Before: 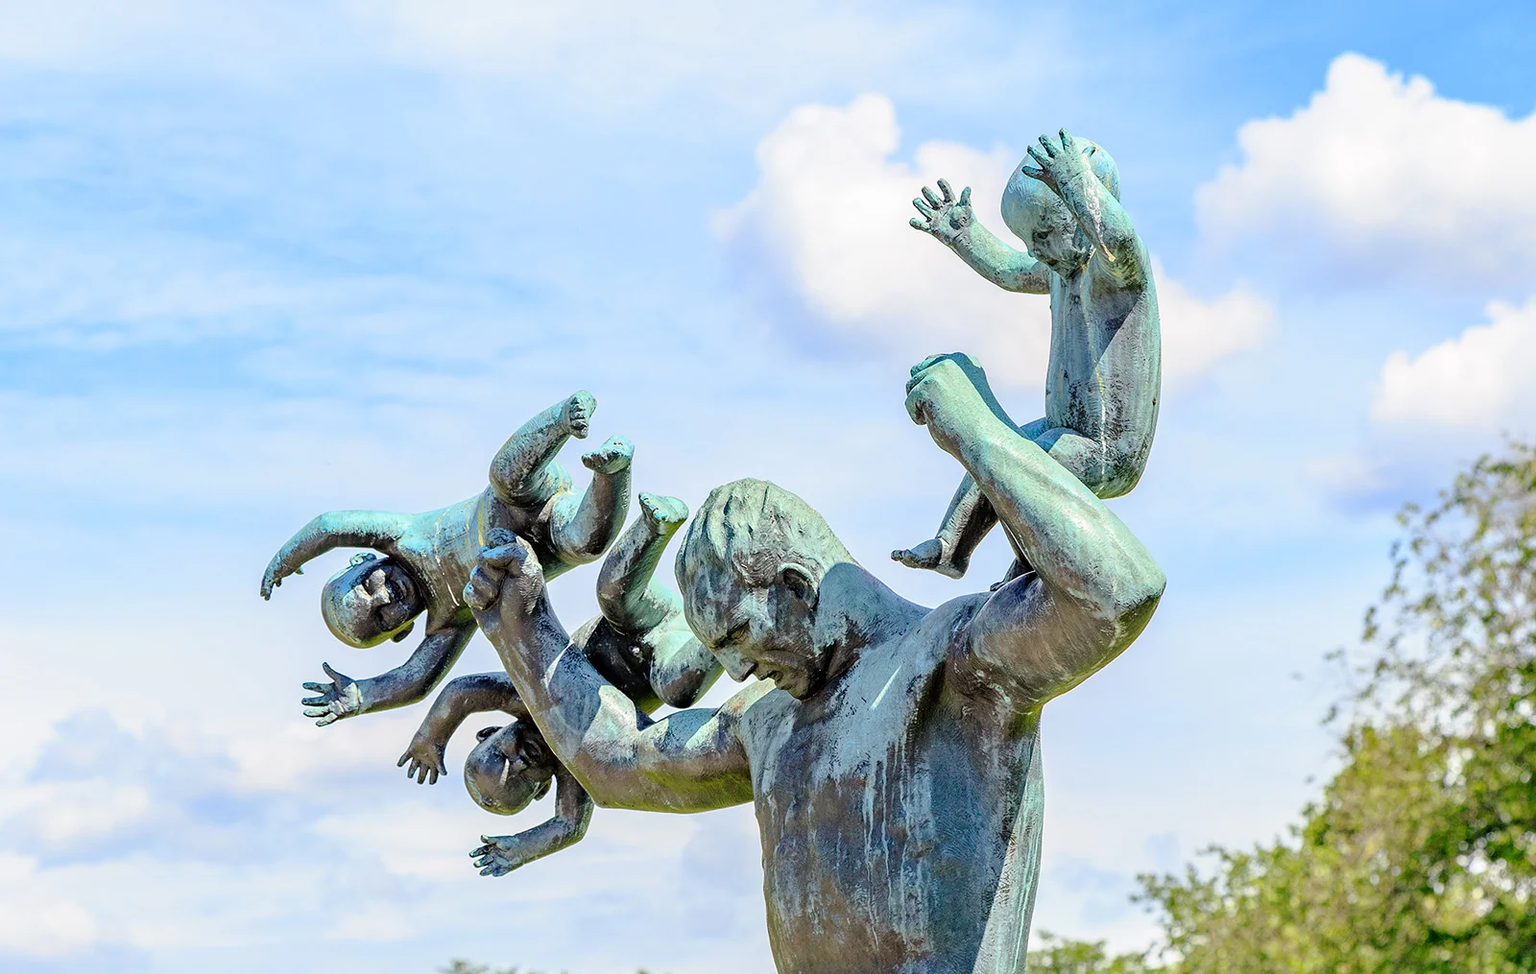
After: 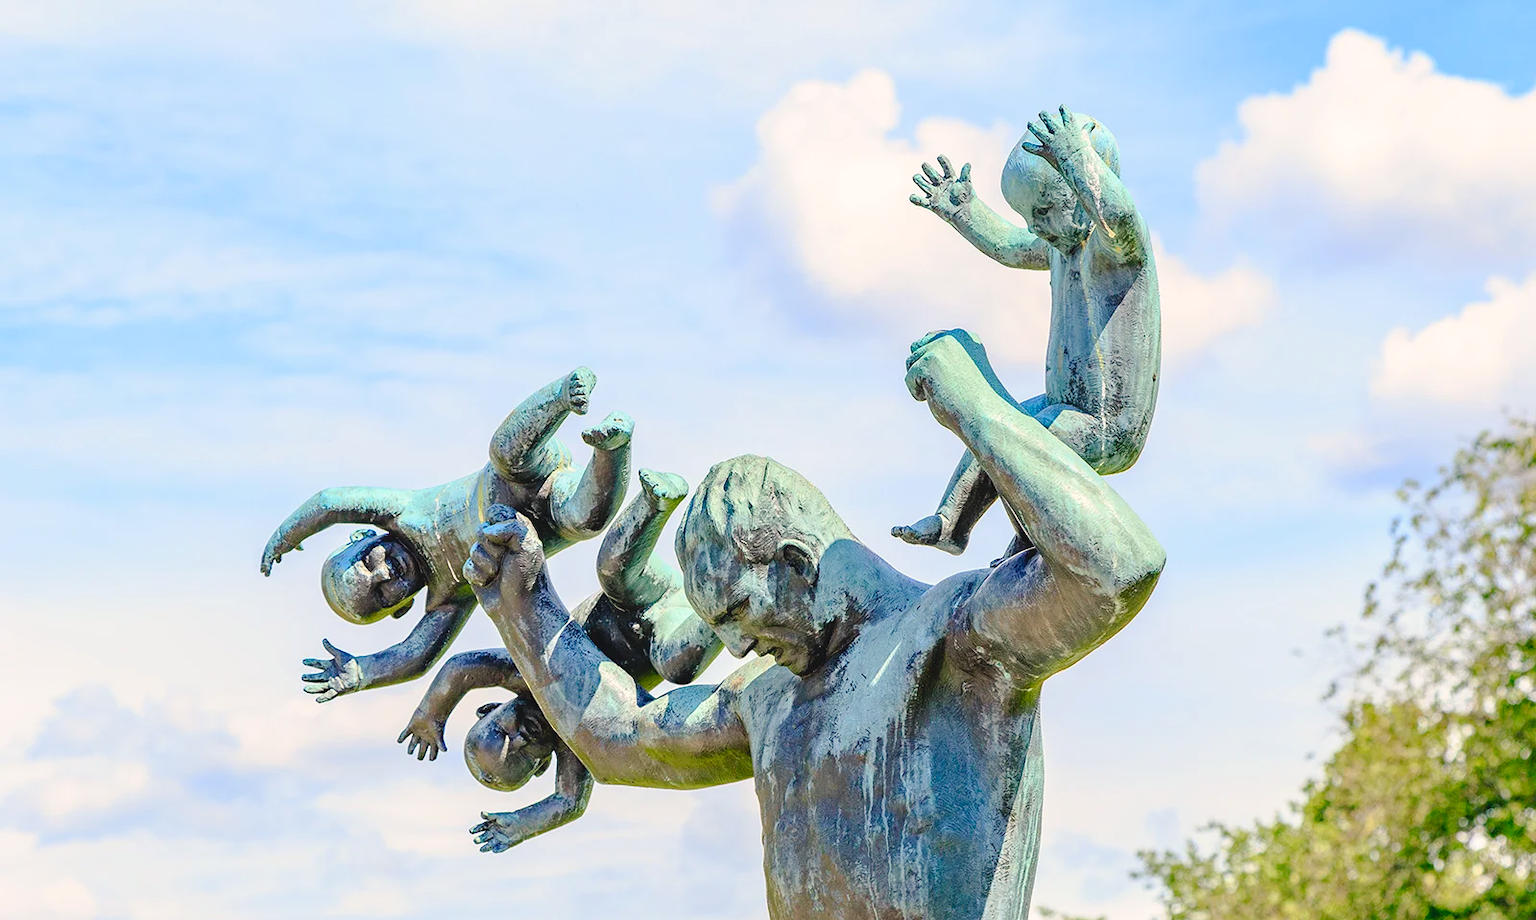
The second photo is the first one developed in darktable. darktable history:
color balance rgb: shadows lift › chroma 2%, shadows lift › hue 250°, power › hue 326.4°, highlights gain › chroma 2%, highlights gain › hue 64.8°, global offset › luminance 0.5%, global offset › hue 58.8°, perceptual saturation grading › highlights -25%, perceptual saturation grading › shadows 30%, global vibrance 15%
crop and rotate: top 2.479%, bottom 3.018%
contrast brightness saturation: contrast 0.07, brightness 0.08, saturation 0.18
